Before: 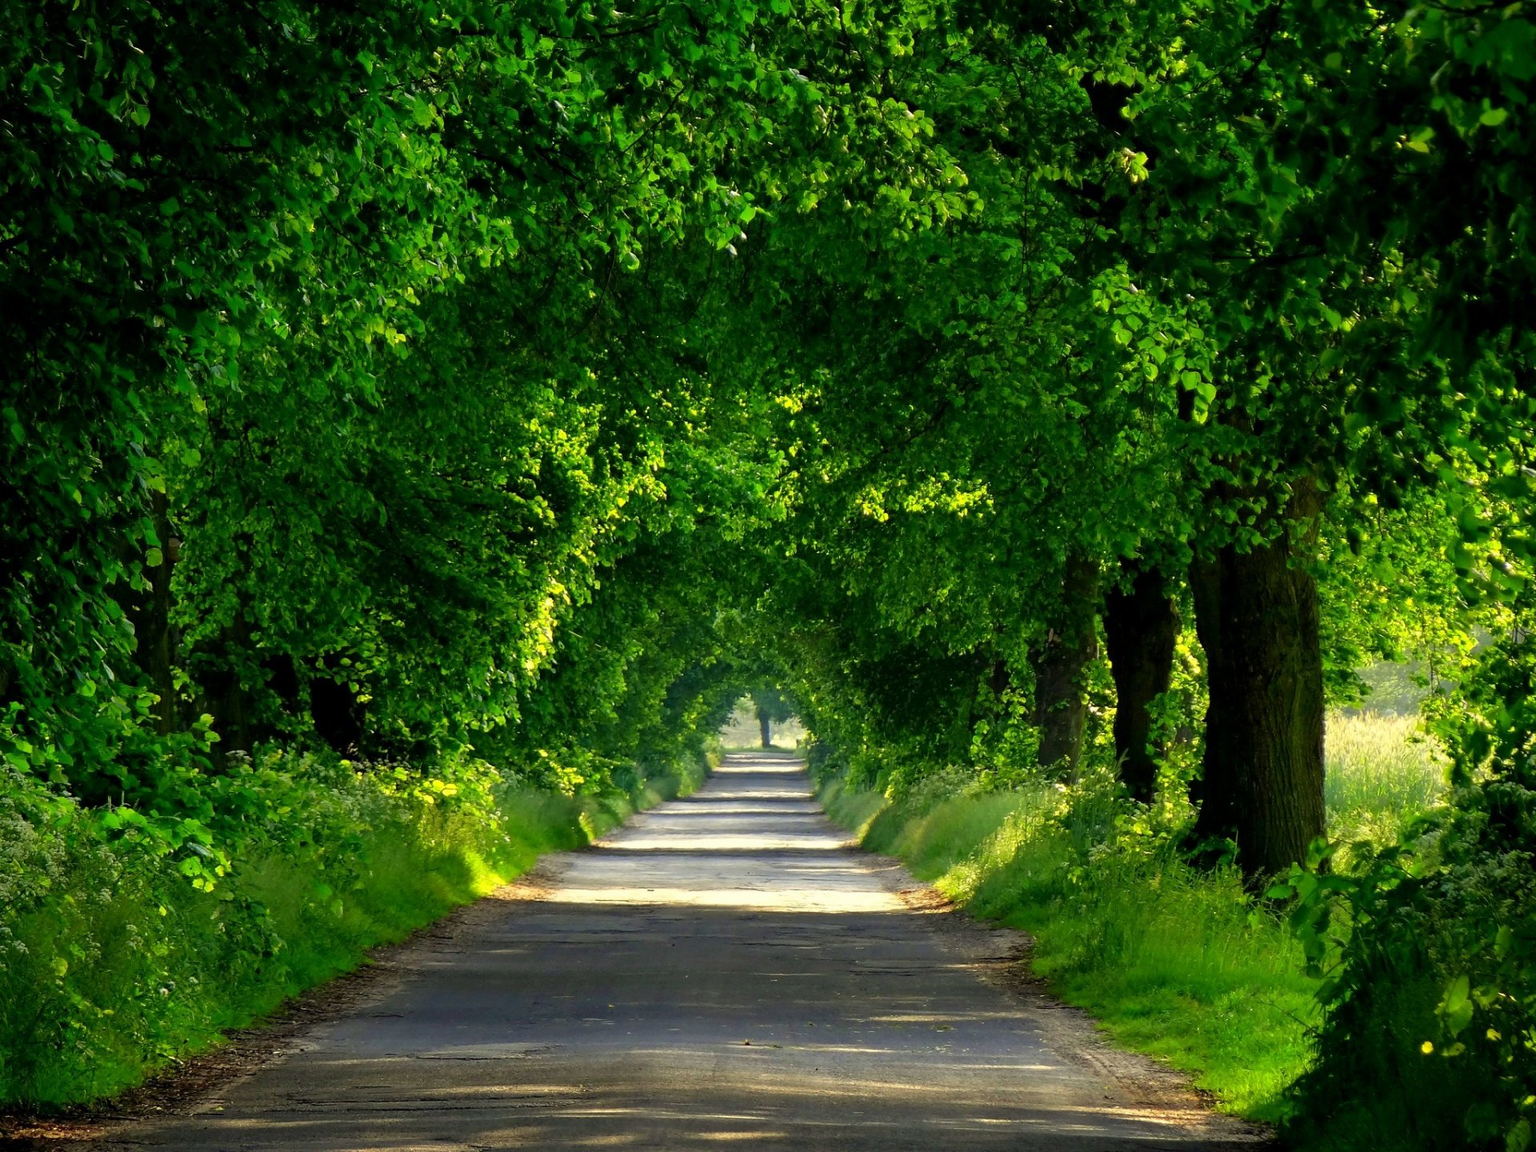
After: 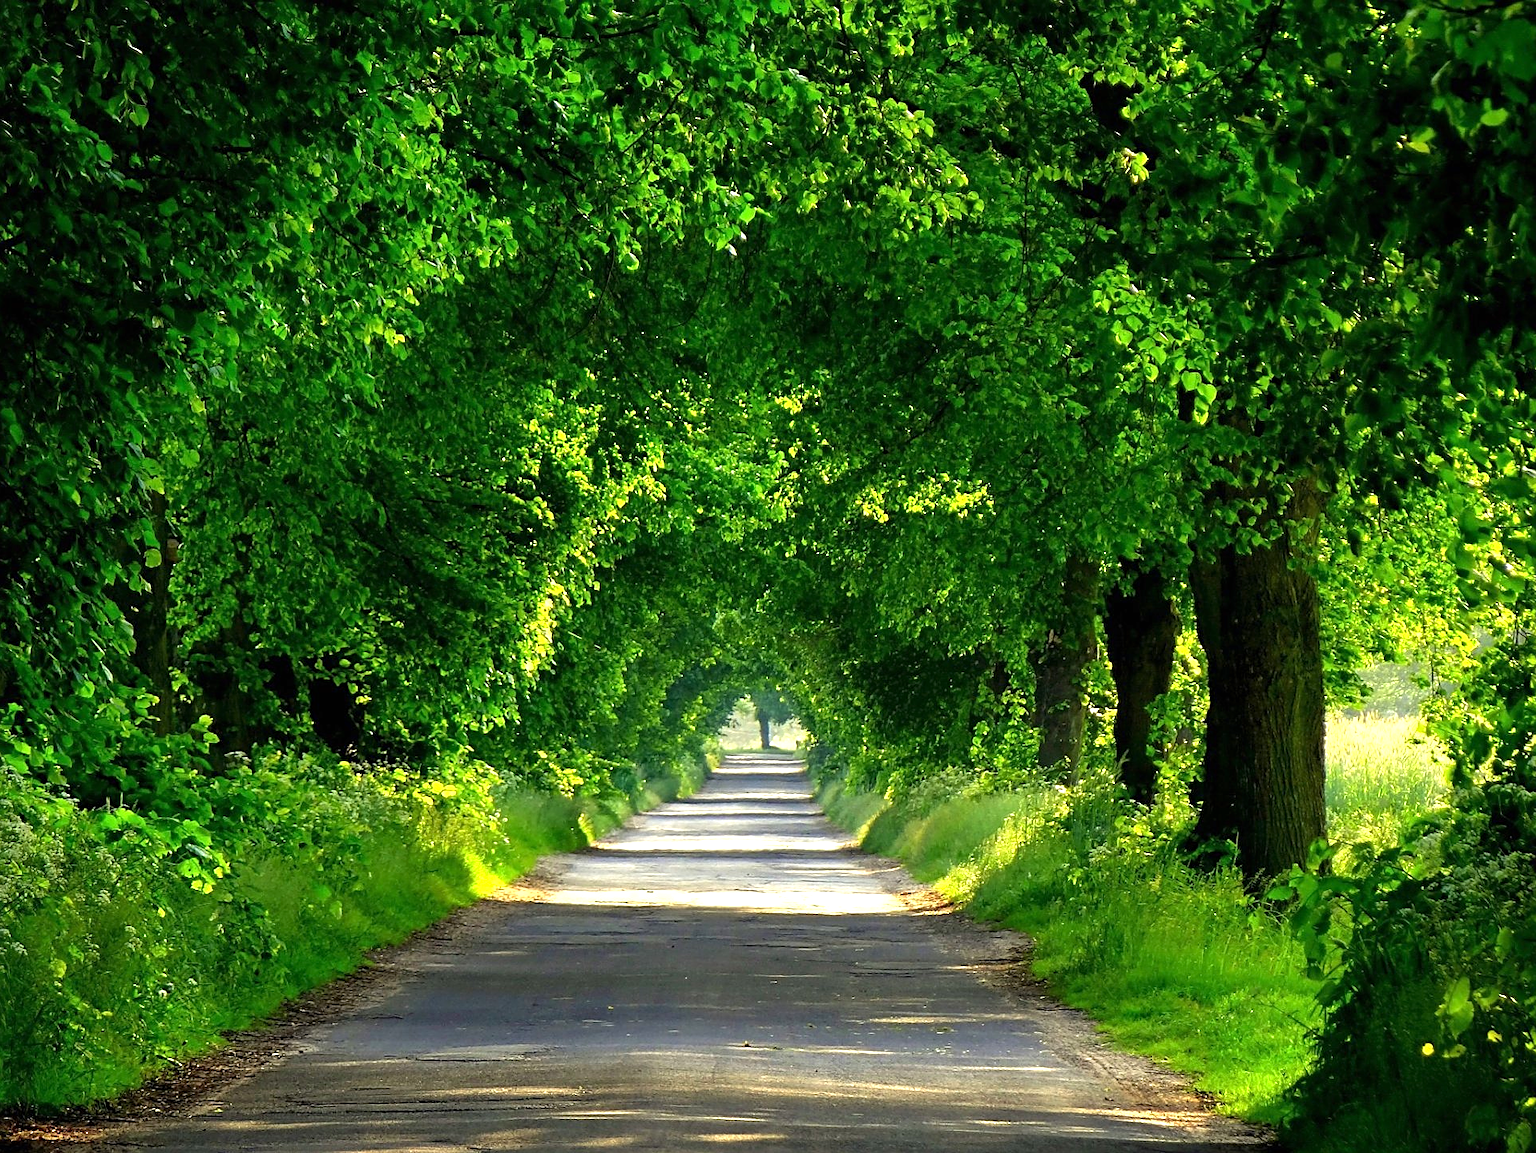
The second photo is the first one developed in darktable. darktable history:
sharpen: on, module defaults
crop and rotate: left 0.131%, bottom 0.014%
exposure: black level correction 0, exposure 0.69 EV, compensate exposure bias true, compensate highlight preservation false
